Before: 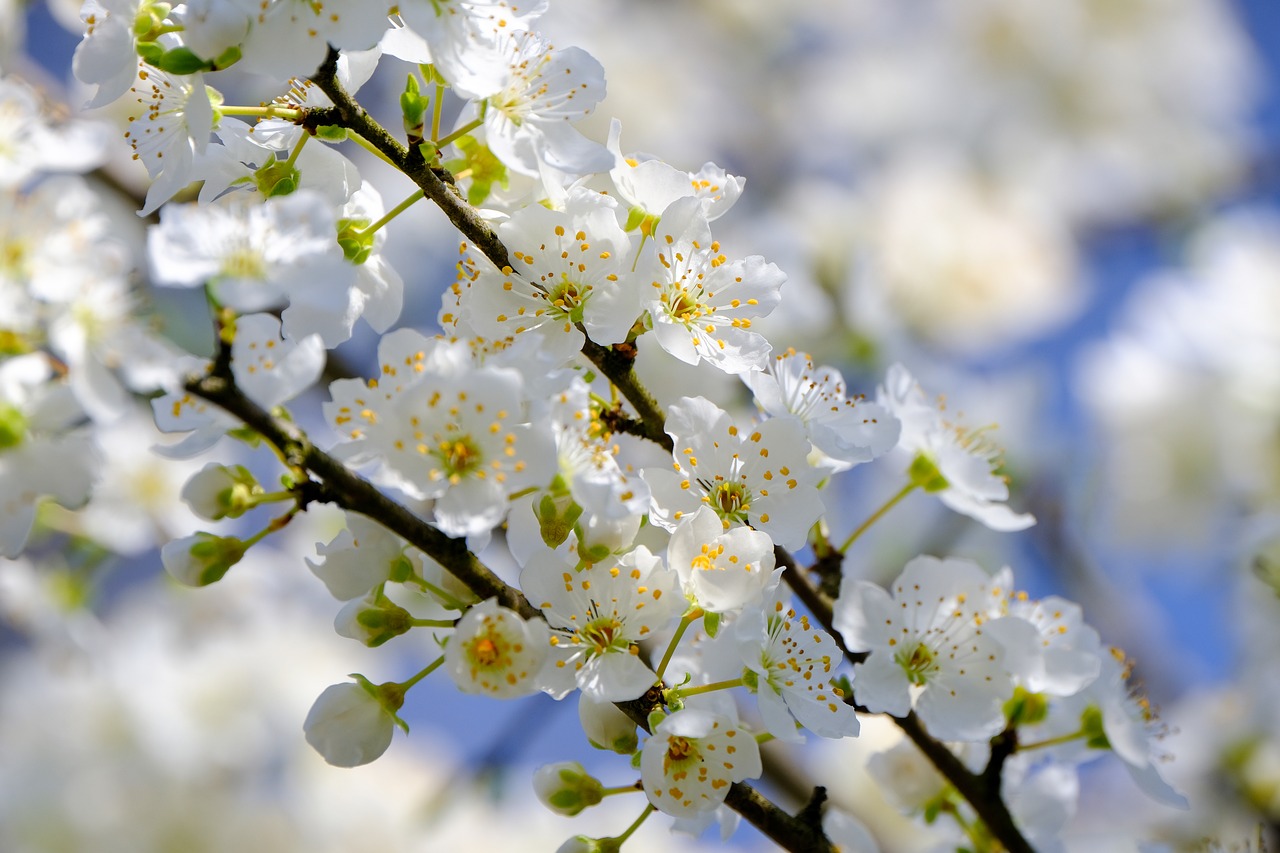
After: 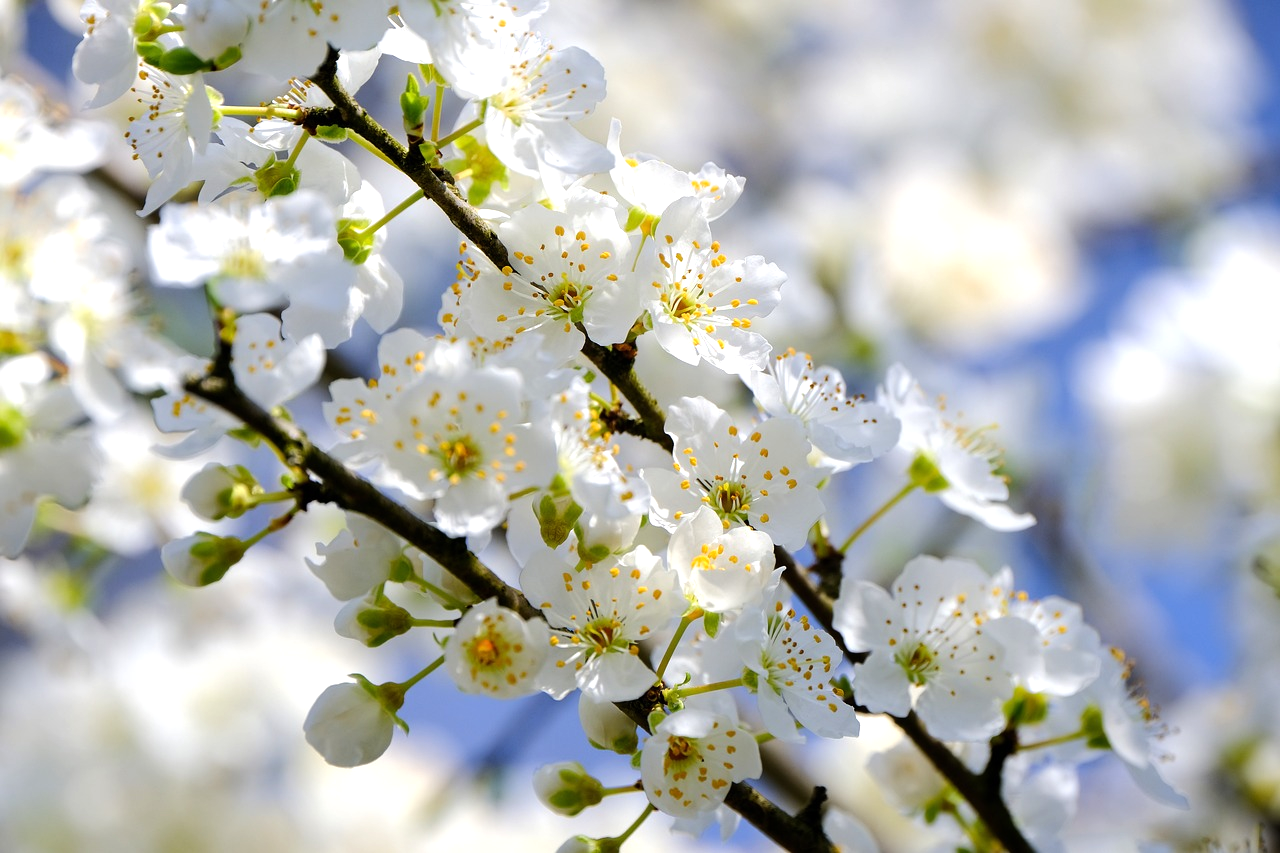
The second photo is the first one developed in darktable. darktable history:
tone equalizer: -8 EV -0.396 EV, -7 EV -0.37 EV, -6 EV -0.313 EV, -5 EV -0.25 EV, -3 EV 0.229 EV, -2 EV 0.32 EV, -1 EV 0.383 EV, +0 EV 0.425 EV, edges refinement/feathering 500, mask exposure compensation -1.57 EV, preserve details no
